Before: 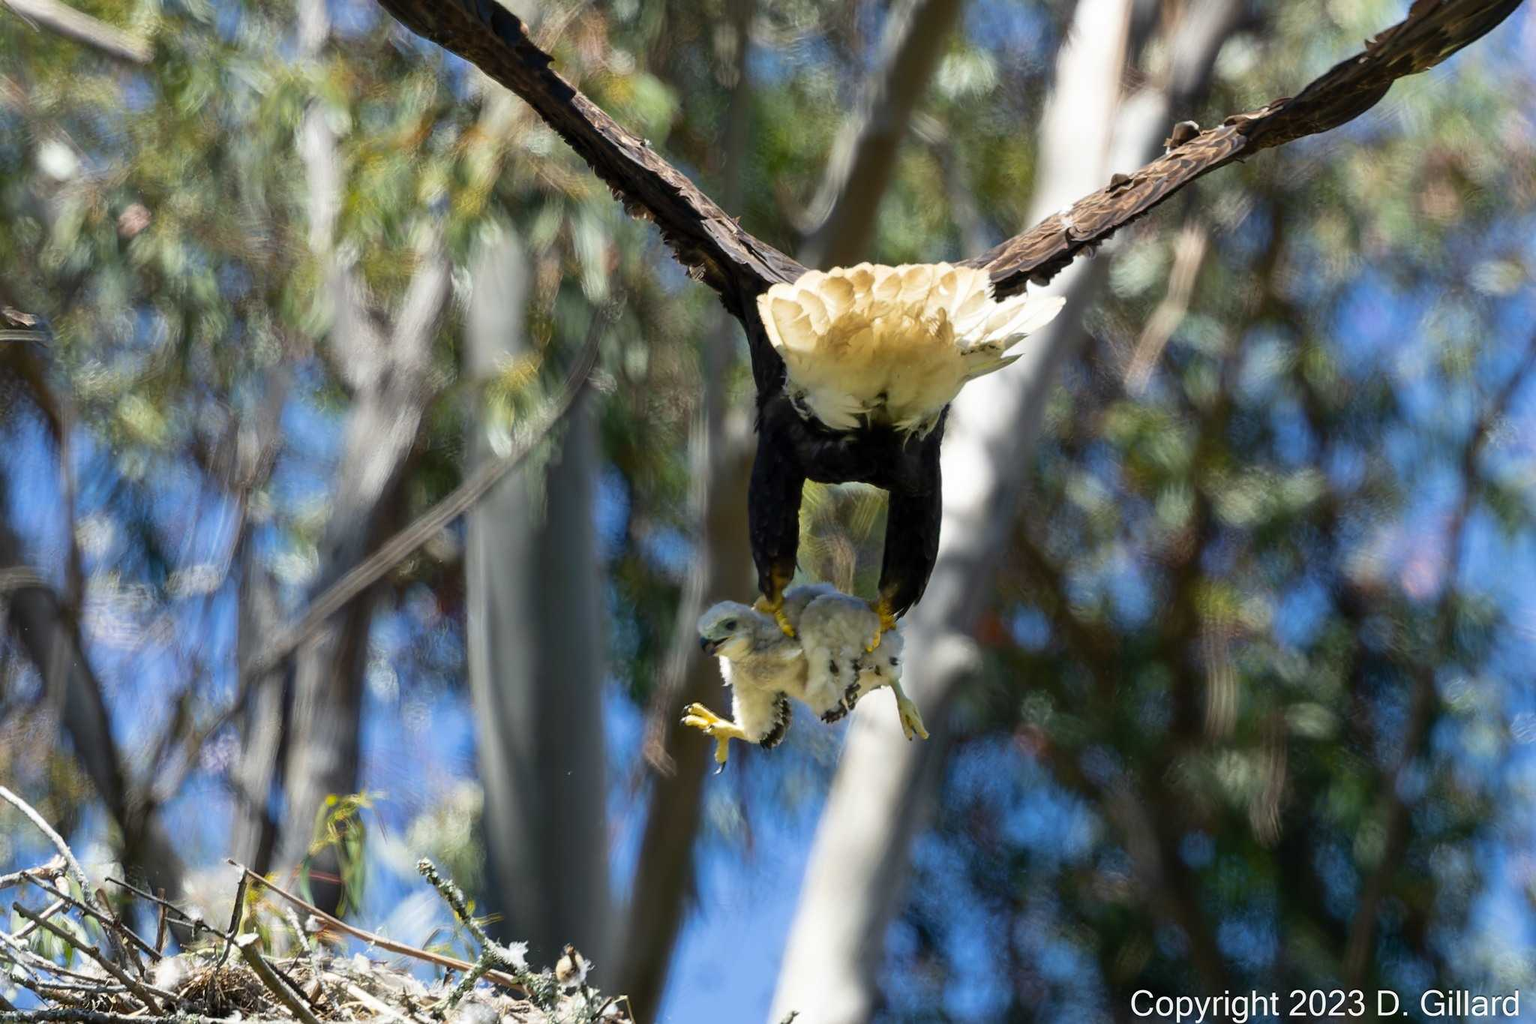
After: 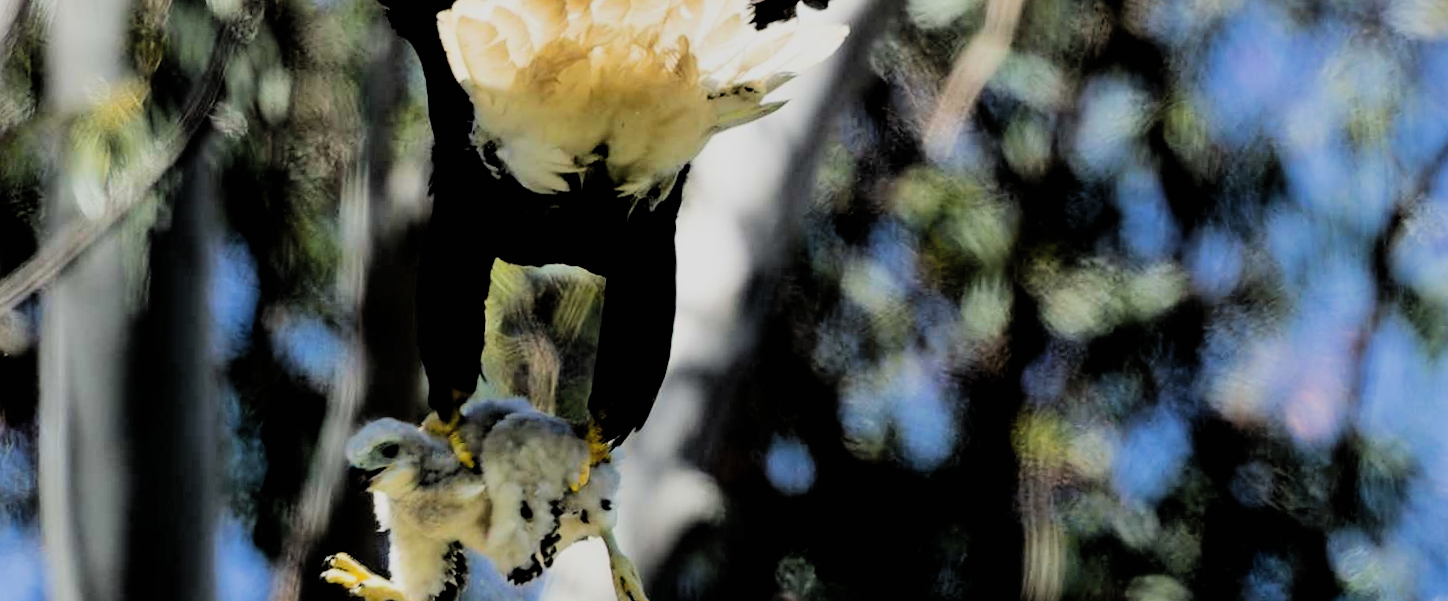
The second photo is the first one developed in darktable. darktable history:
contrast brightness saturation: contrast 0.05, brightness 0.06, saturation 0.01
filmic rgb: black relative exposure -3.21 EV, white relative exposure 7.02 EV, hardness 1.46, contrast 1.35
rotate and perspective: rotation 1.57°, crop left 0.018, crop right 0.982, crop top 0.039, crop bottom 0.961
exposure: black level correction 0.007, exposure 0.093 EV, compensate highlight preservation false
shadows and highlights: shadows 12, white point adjustment 1.2, soften with gaussian
crop and rotate: left 27.938%, top 27.046%, bottom 27.046%
